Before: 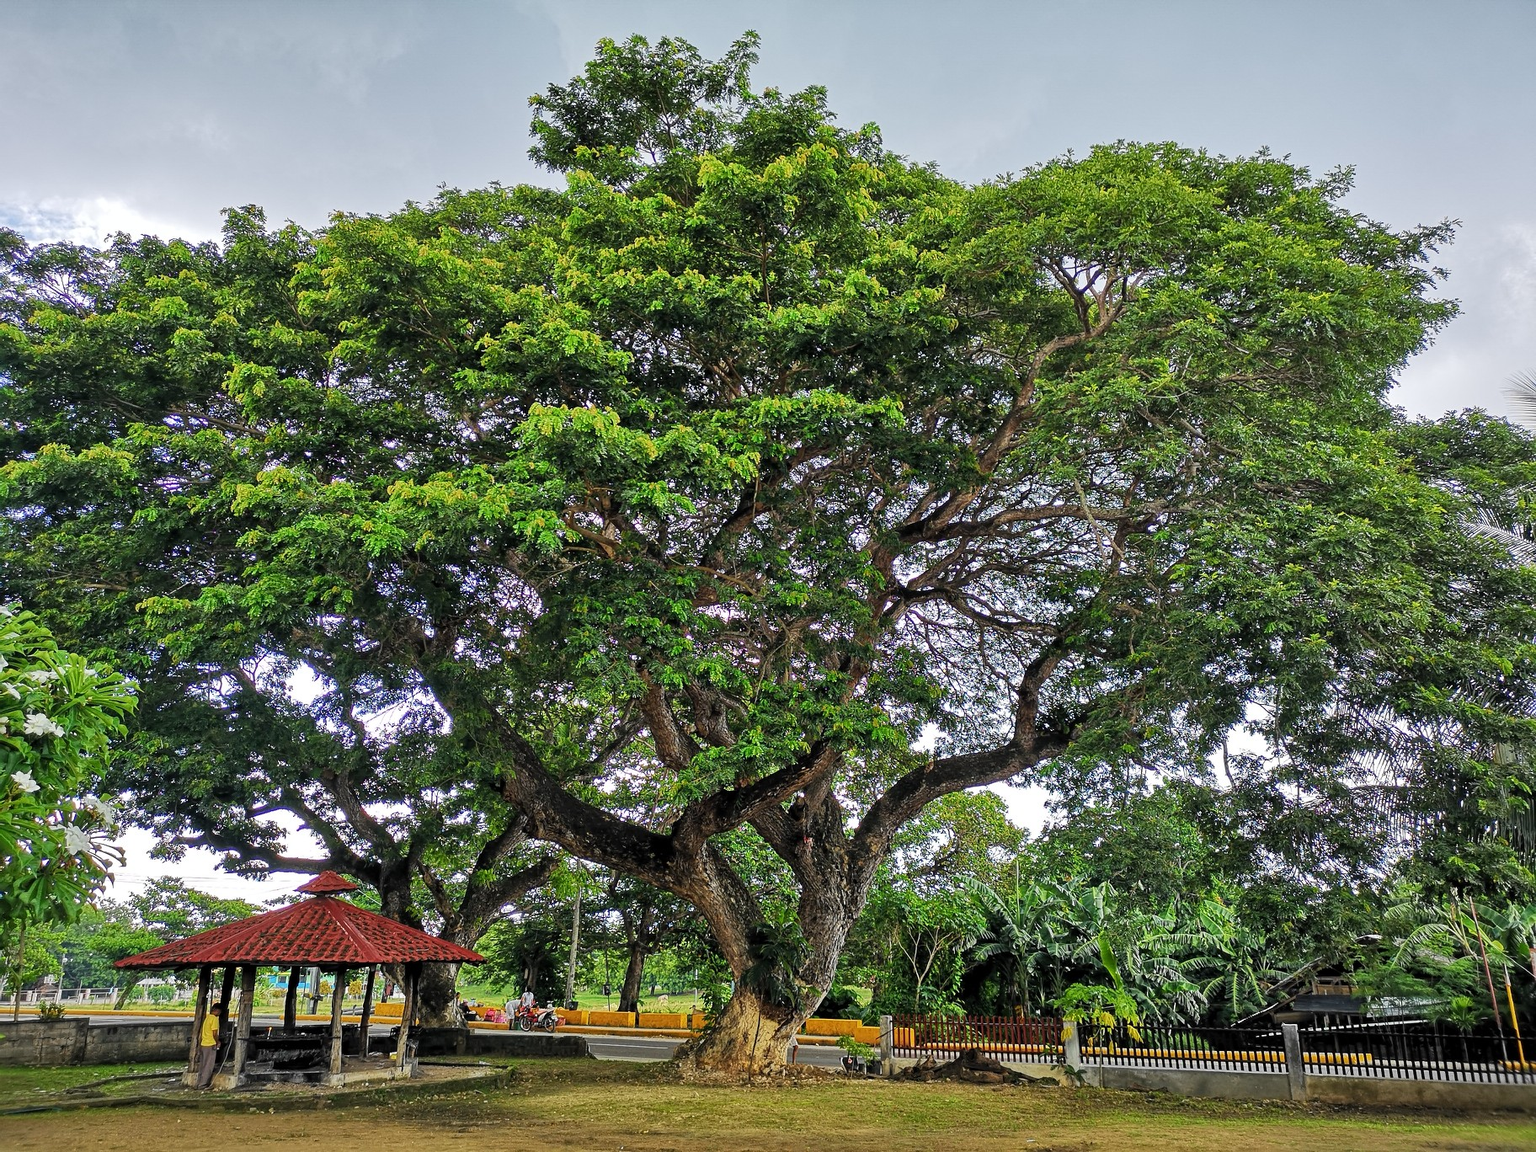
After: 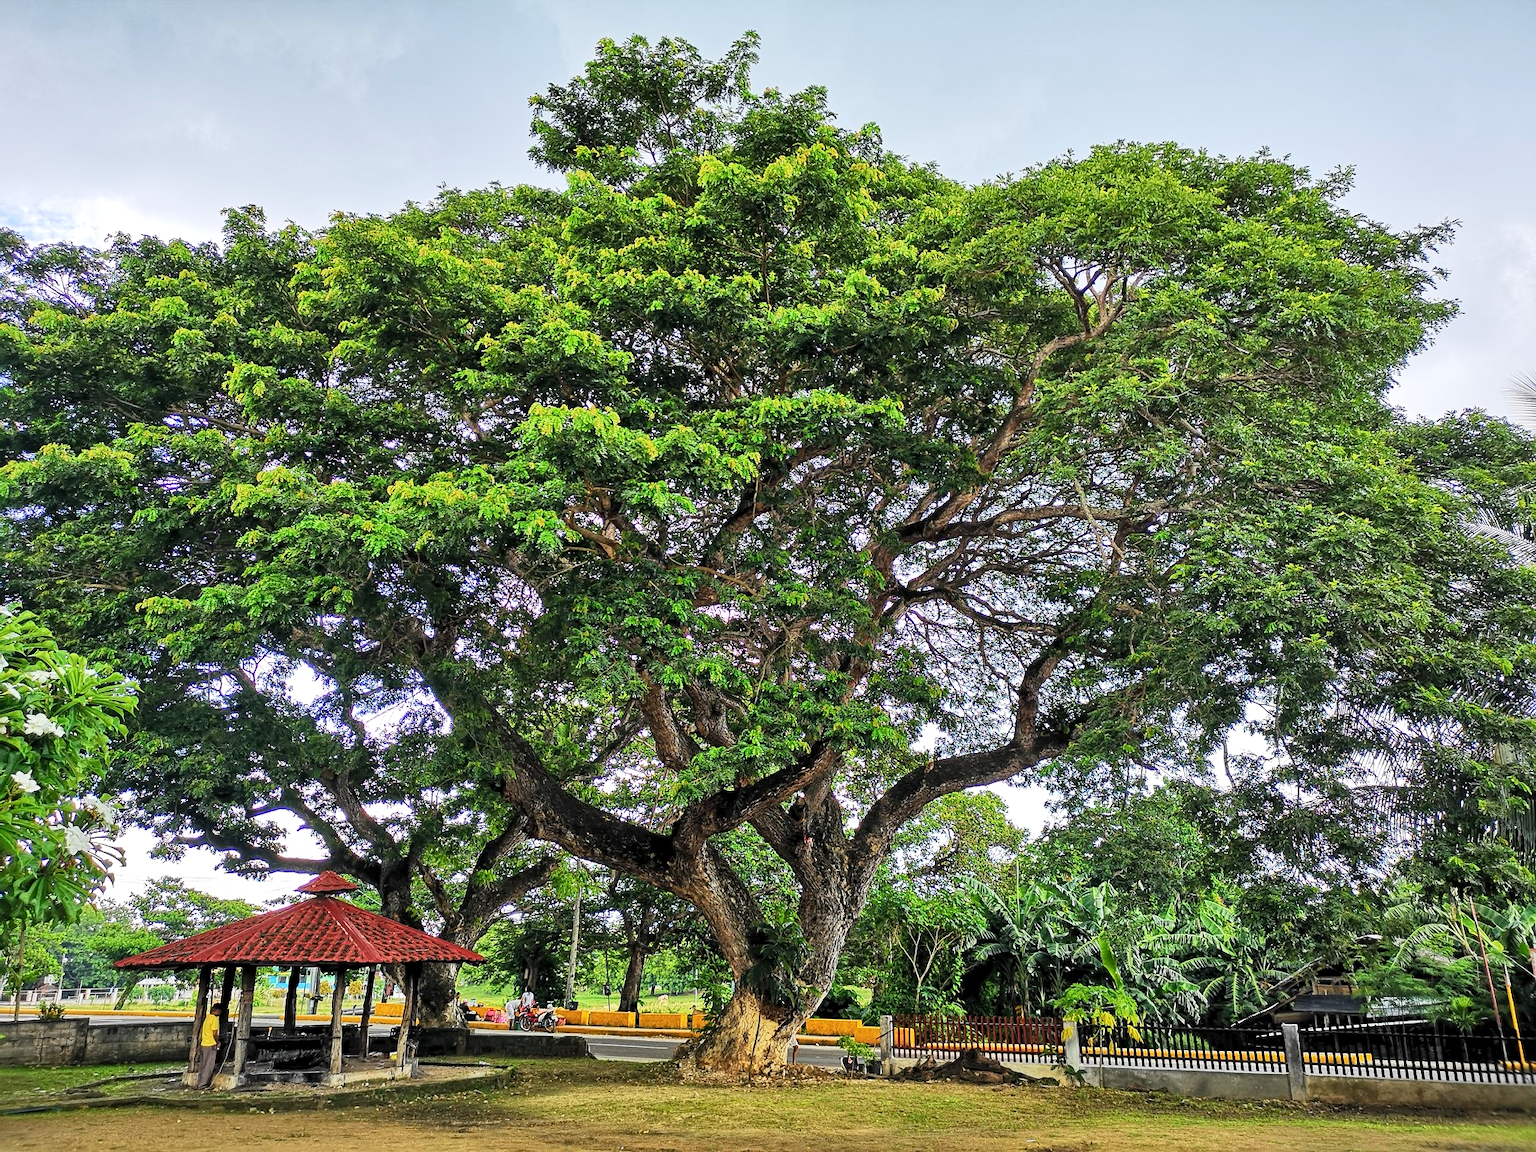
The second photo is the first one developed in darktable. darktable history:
contrast brightness saturation: contrast 0.197, brightness 0.145, saturation 0.141
local contrast: mode bilateral grid, contrast 20, coarseness 51, detail 119%, midtone range 0.2
exposure: compensate highlight preservation false
